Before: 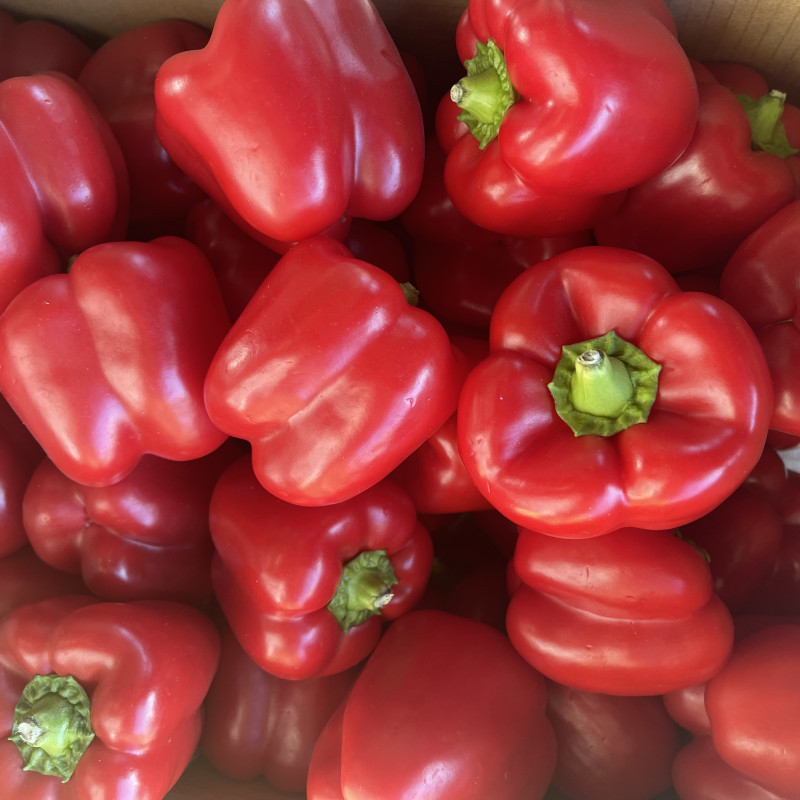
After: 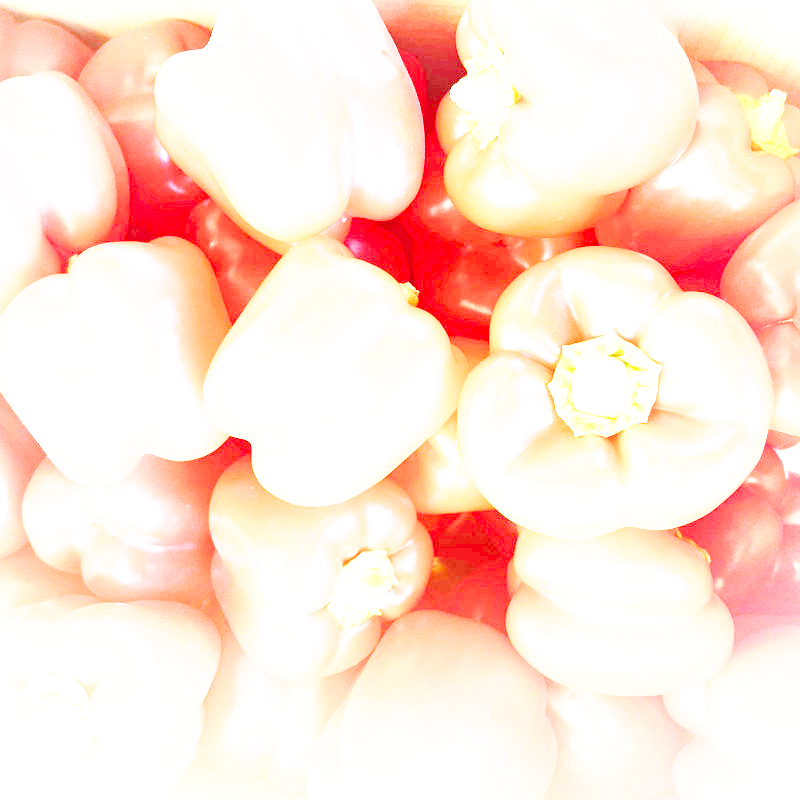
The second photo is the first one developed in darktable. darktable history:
contrast brightness saturation: contrast 0.04, saturation 0.16
base curve: curves: ch0 [(0, 0) (0.007, 0.004) (0.027, 0.03) (0.046, 0.07) (0.207, 0.54) (0.442, 0.872) (0.673, 0.972) (1, 1)], preserve colors none
exposure: black level correction 0, exposure 4 EV, compensate exposure bias true, compensate highlight preservation false
